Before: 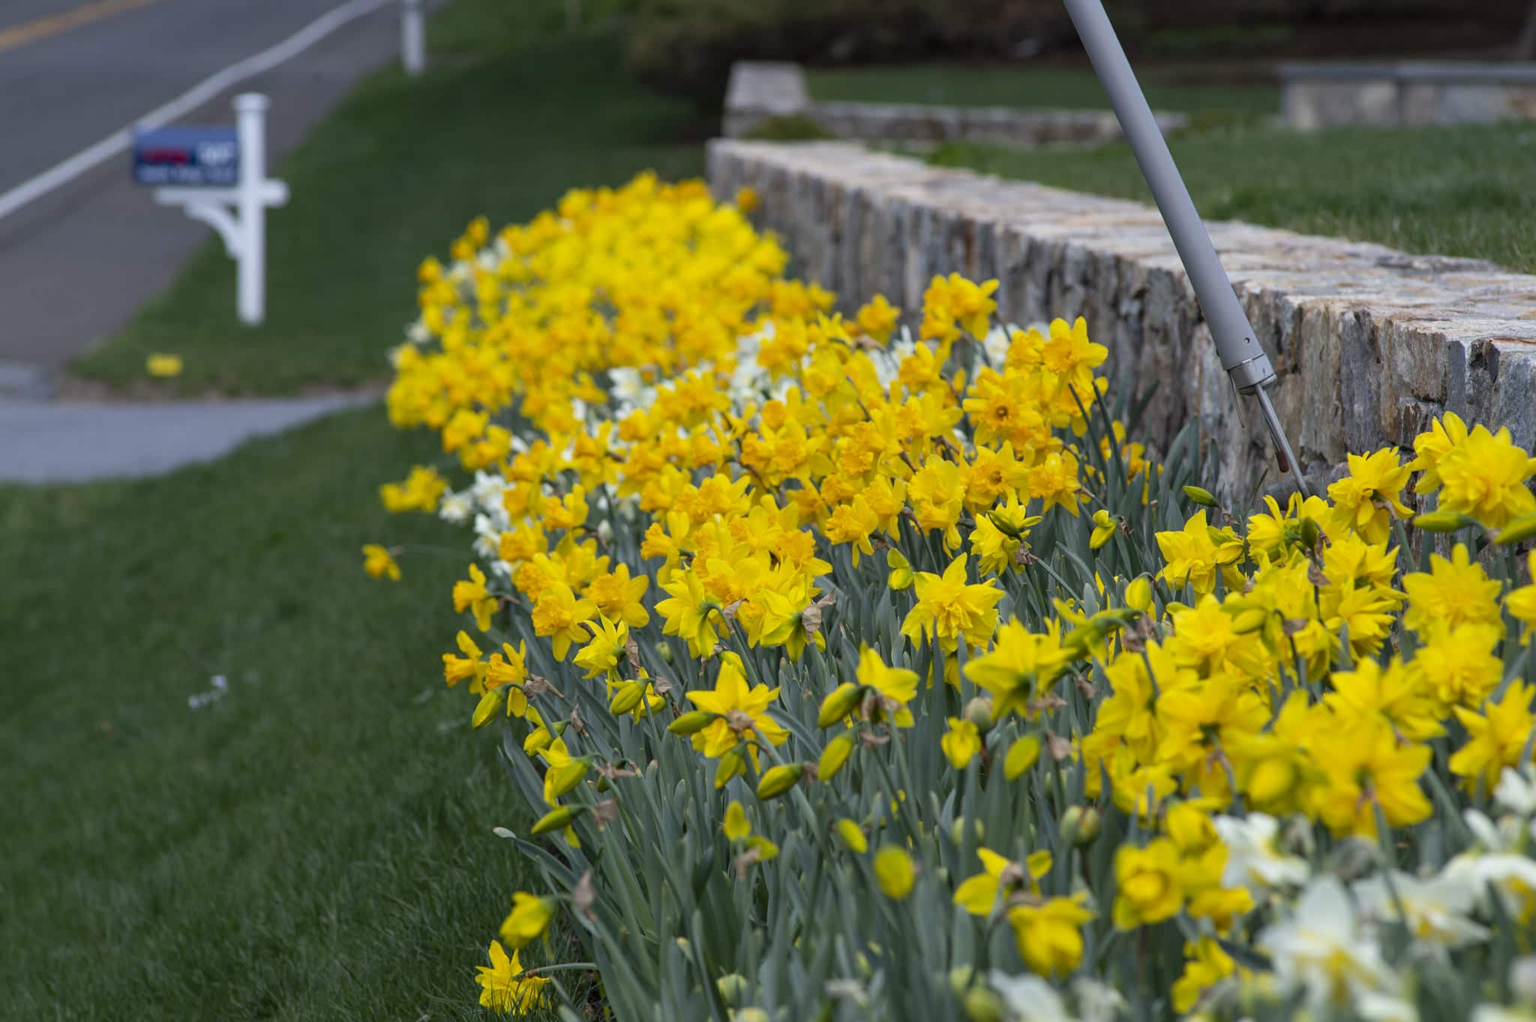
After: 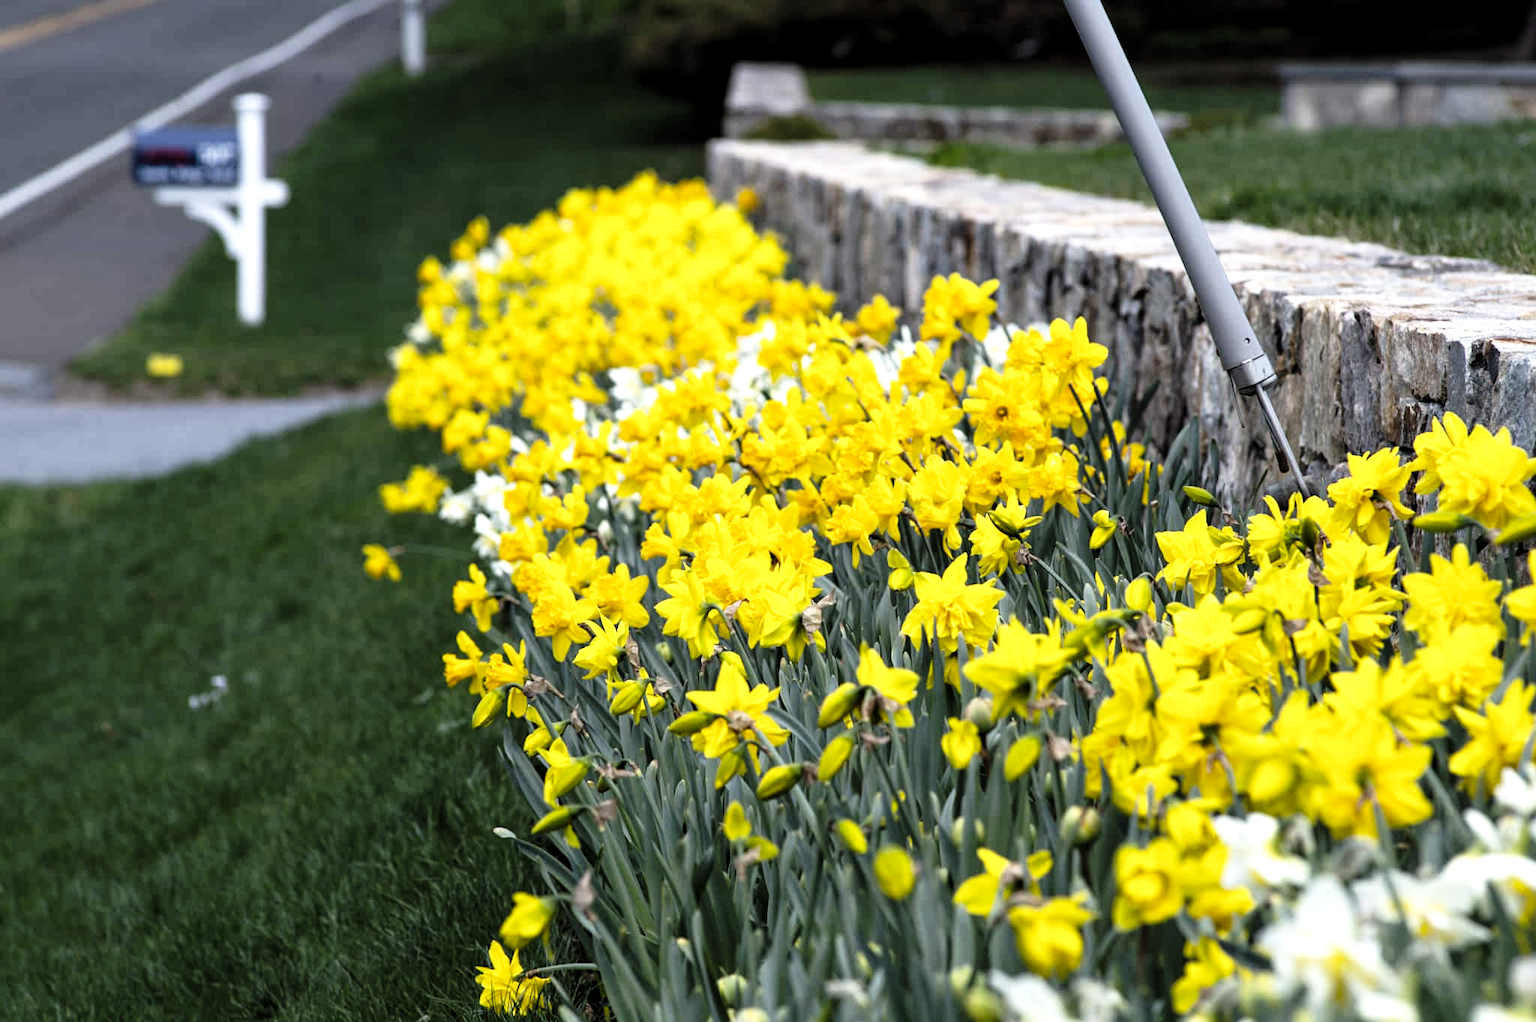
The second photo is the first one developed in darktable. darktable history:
base curve: curves: ch0 [(0, 0) (0.028, 0.03) (0.121, 0.232) (0.46, 0.748) (0.859, 0.968) (1, 1)], preserve colors none
exposure: exposure 0.258 EV, compensate highlight preservation false
levels: levels [0.101, 0.578, 0.953]
